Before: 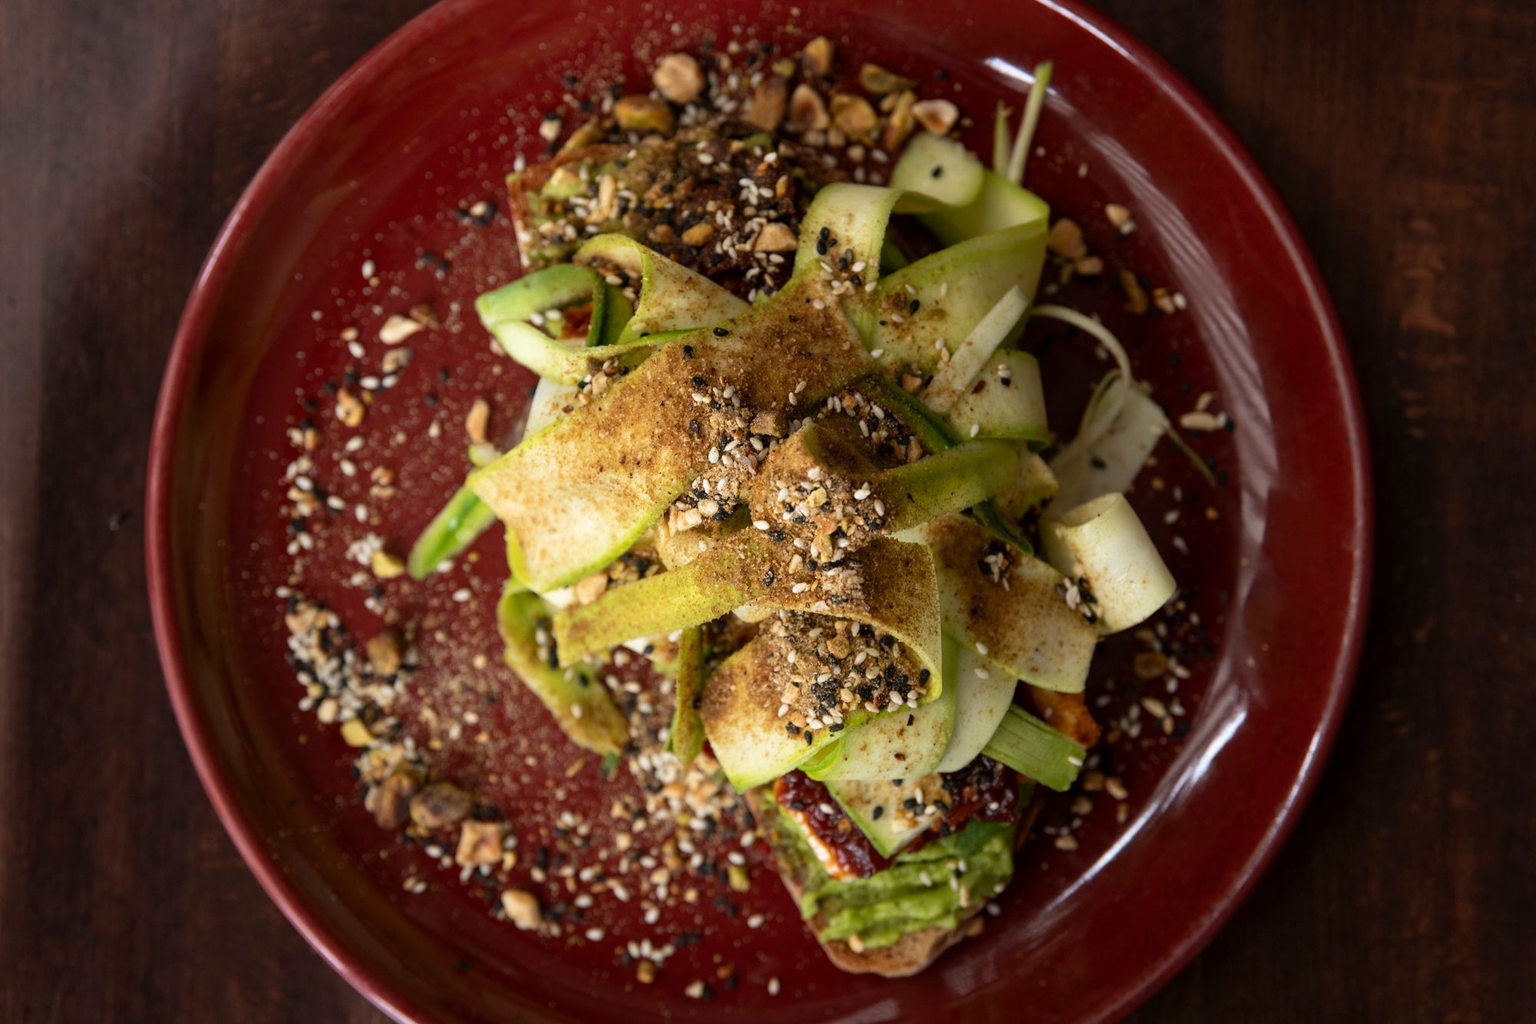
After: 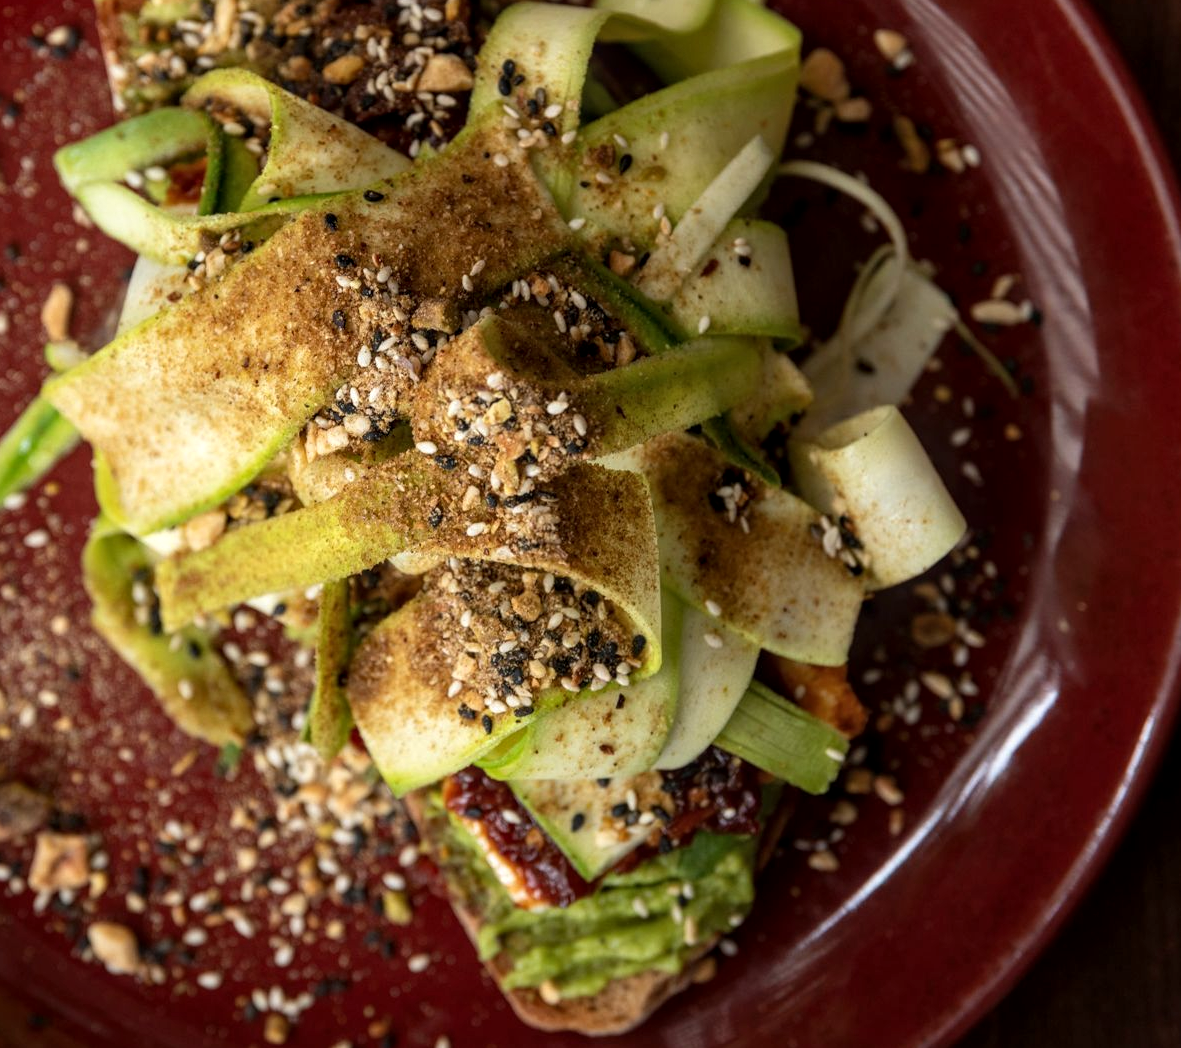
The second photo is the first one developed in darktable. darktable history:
crop and rotate: left 28.256%, top 17.734%, right 12.656%, bottom 3.573%
local contrast: on, module defaults
